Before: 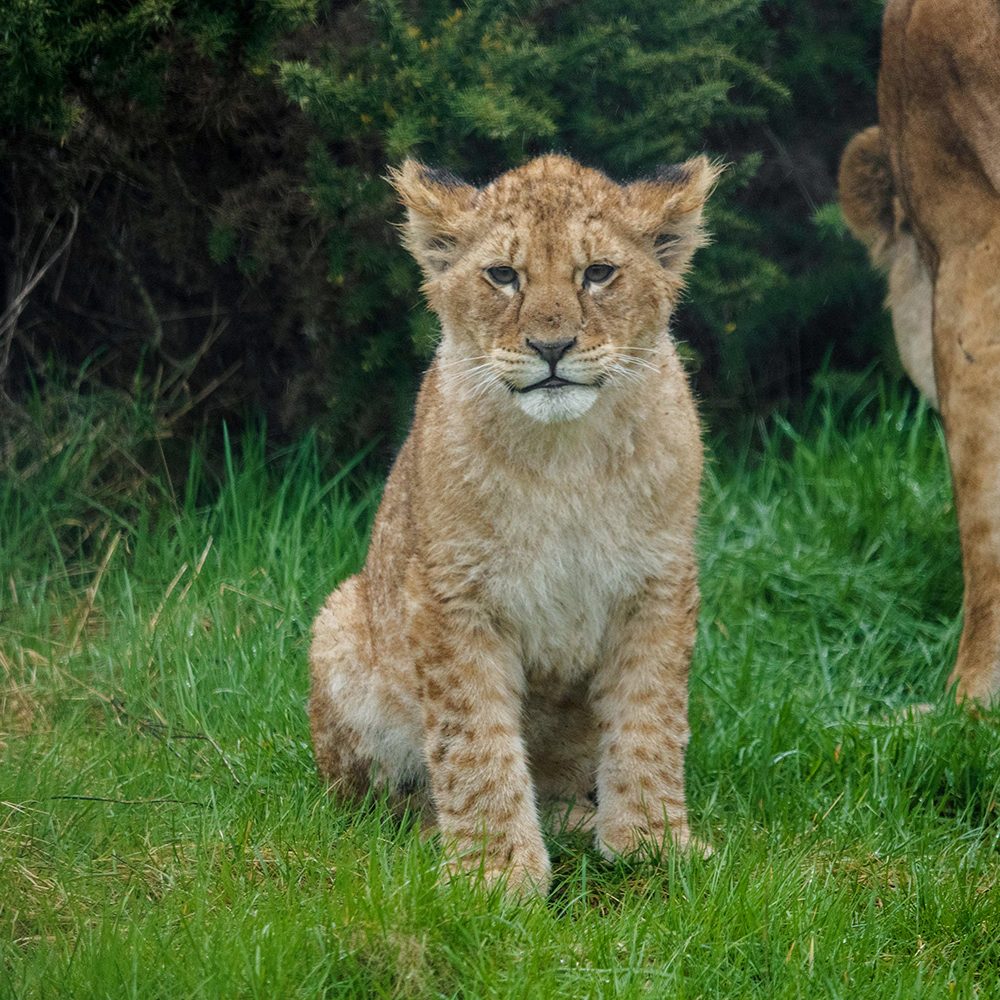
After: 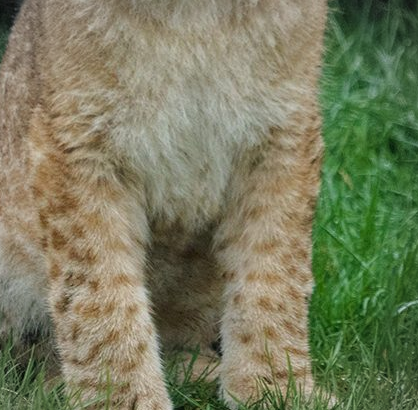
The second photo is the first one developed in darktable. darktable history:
crop: left 37.607%, top 45.04%, right 20.526%, bottom 13.527%
vignetting: brightness -0.213, automatic ratio true
